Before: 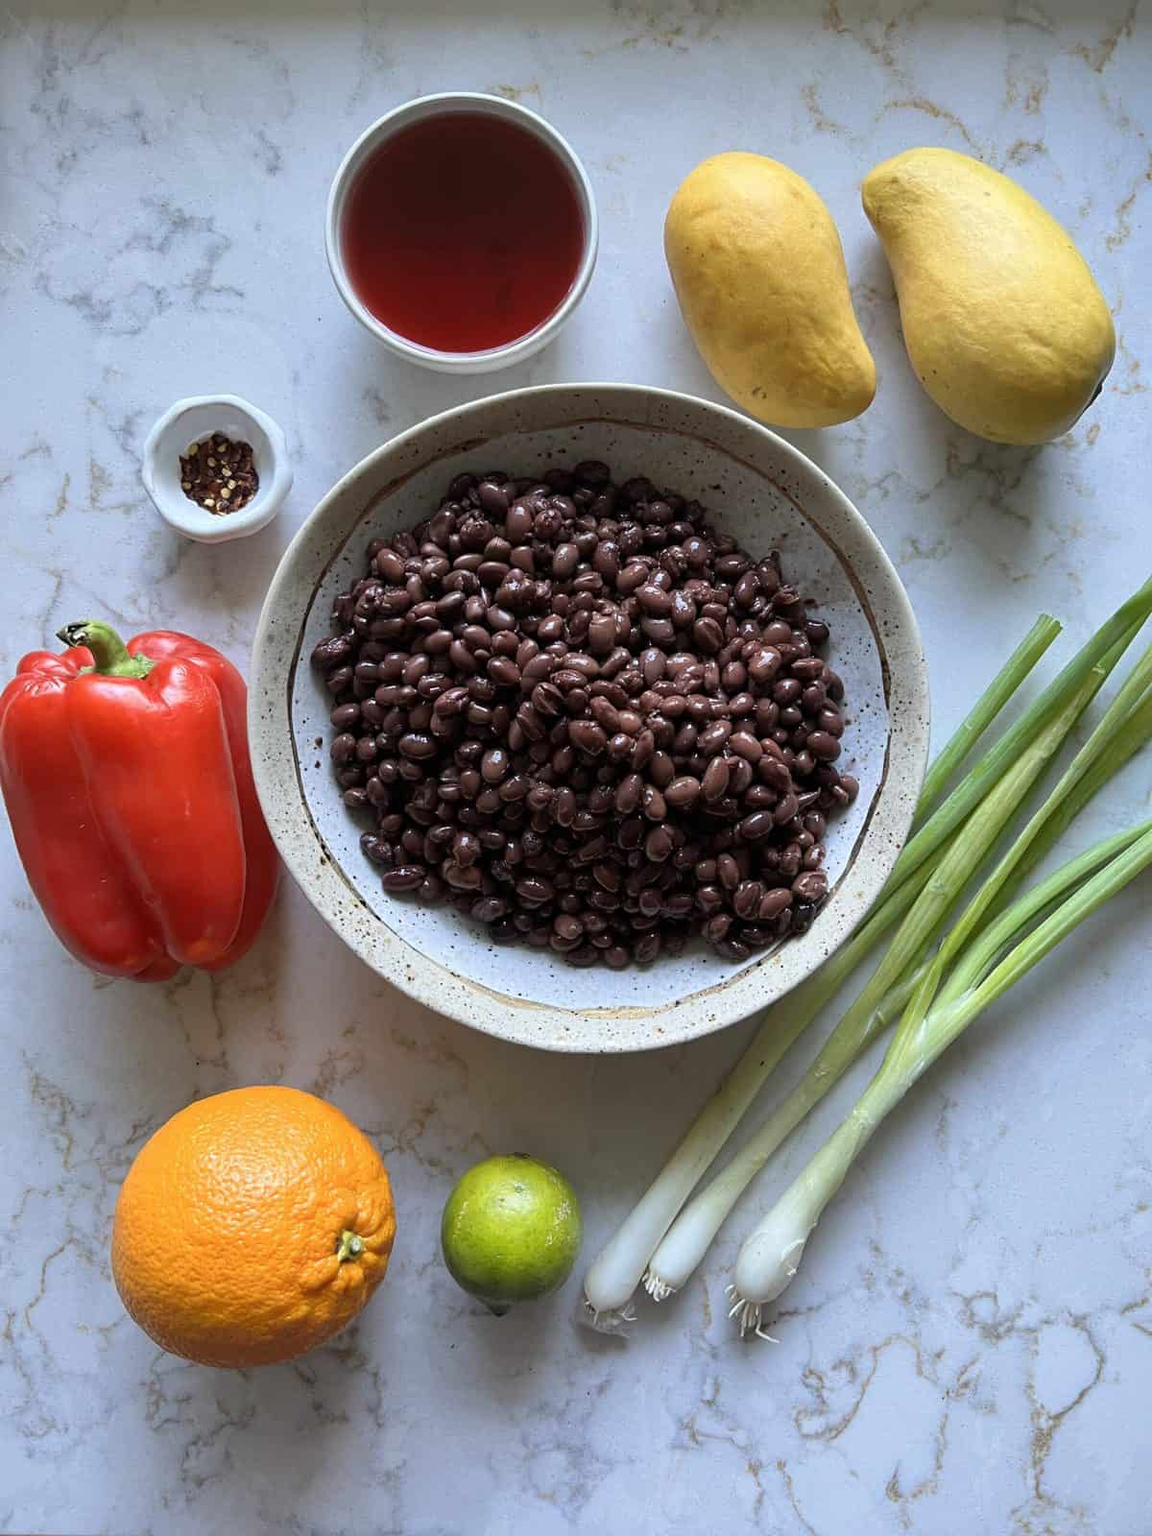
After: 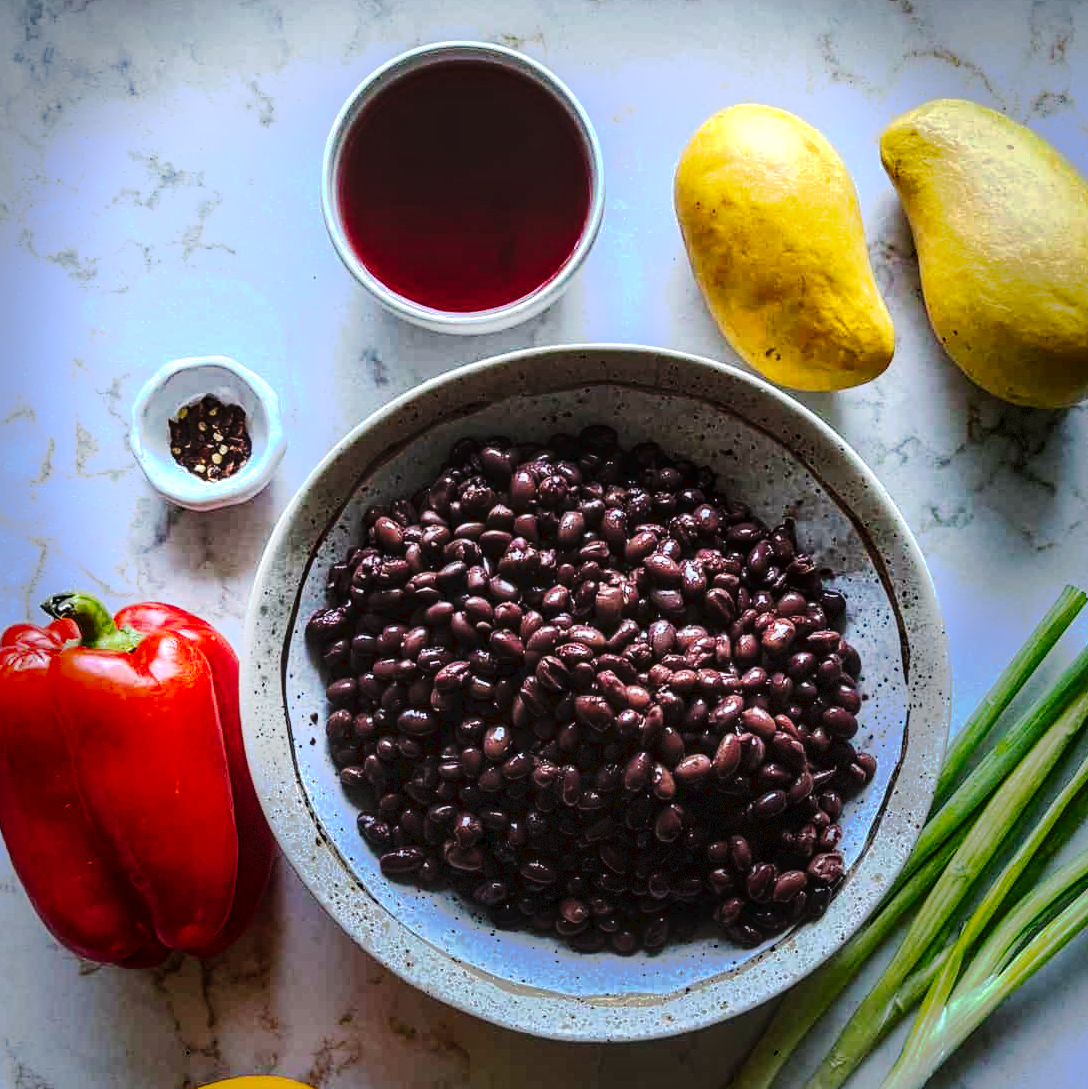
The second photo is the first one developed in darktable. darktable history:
crop: left 1.509%, top 3.452%, right 7.696%, bottom 28.452%
local contrast: highlights 60%, shadows 60%, detail 160%
white balance: red 0.974, blue 1.044
color balance rgb: perceptual saturation grading › global saturation 20%, global vibrance 20%
tone curve: curves: ch0 [(0, 0) (0.003, 0.108) (0.011, 0.113) (0.025, 0.113) (0.044, 0.121) (0.069, 0.132) (0.1, 0.145) (0.136, 0.158) (0.177, 0.182) (0.224, 0.215) (0.277, 0.27) (0.335, 0.341) (0.399, 0.424) (0.468, 0.528) (0.543, 0.622) (0.623, 0.721) (0.709, 0.79) (0.801, 0.846) (0.898, 0.871) (1, 1)], preserve colors none
vignetting: fall-off start 68.33%, fall-off radius 30%, saturation 0.042, center (-0.066, -0.311), width/height ratio 0.992, shape 0.85, dithering 8-bit output
tone equalizer: -8 EV -0.417 EV, -7 EV -0.389 EV, -6 EV -0.333 EV, -5 EV -0.222 EV, -3 EV 0.222 EV, -2 EV 0.333 EV, -1 EV 0.389 EV, +0 EV 0.417 EV, edges refinement/feathering 500, mask exposure compensation -1.57 EV, preserve details no
